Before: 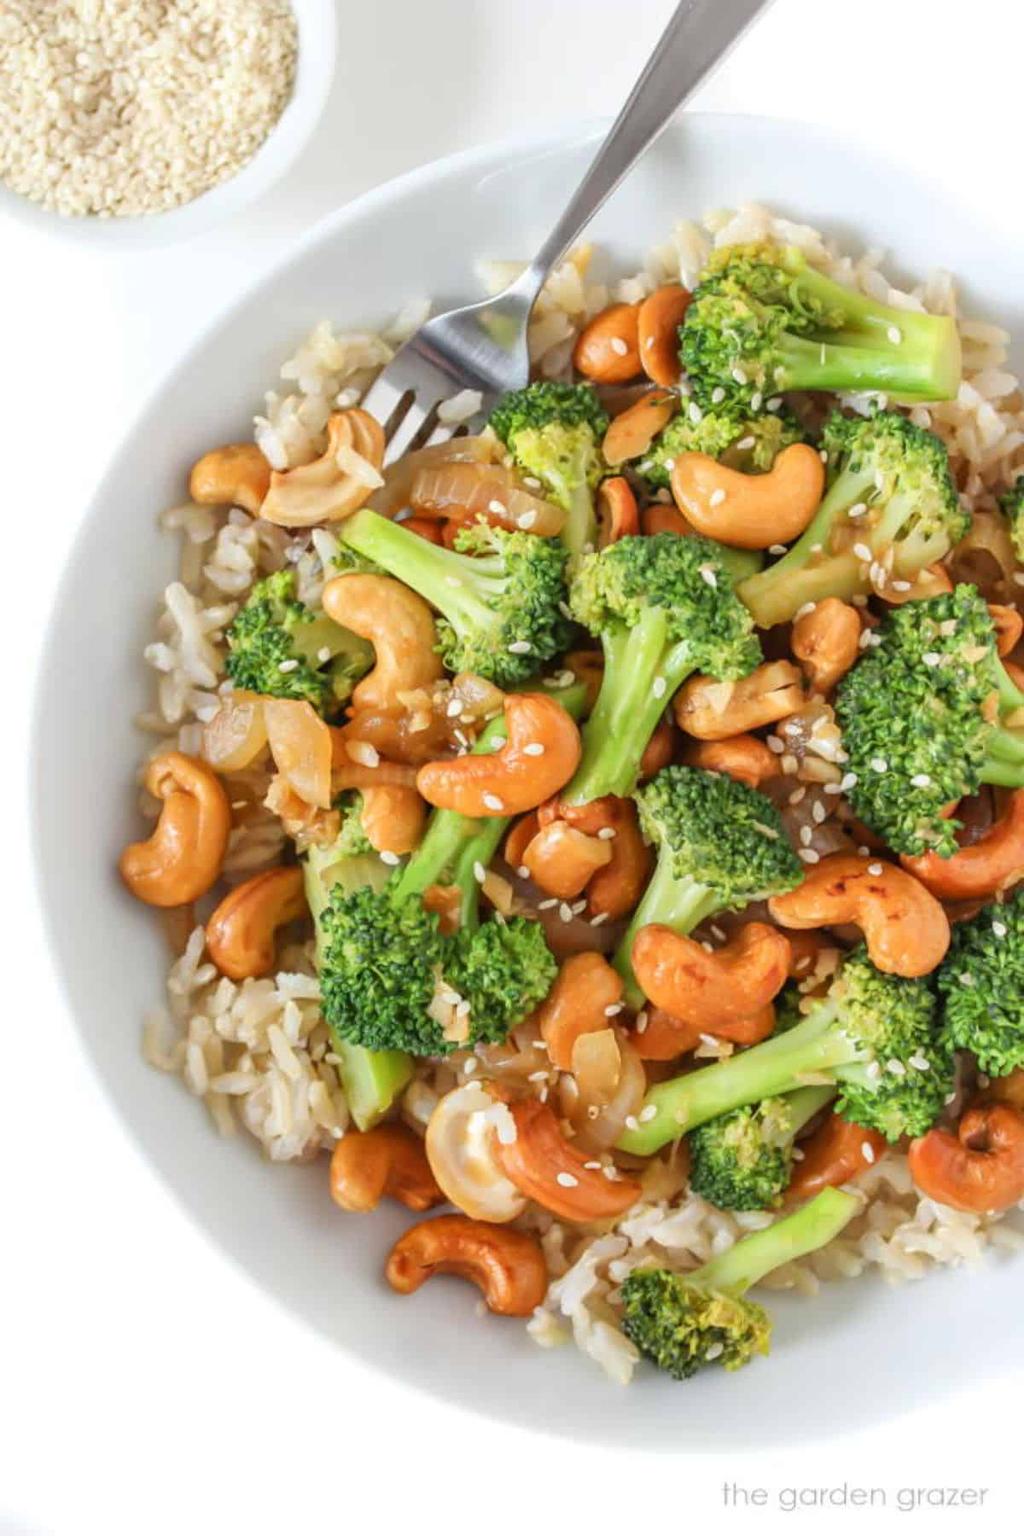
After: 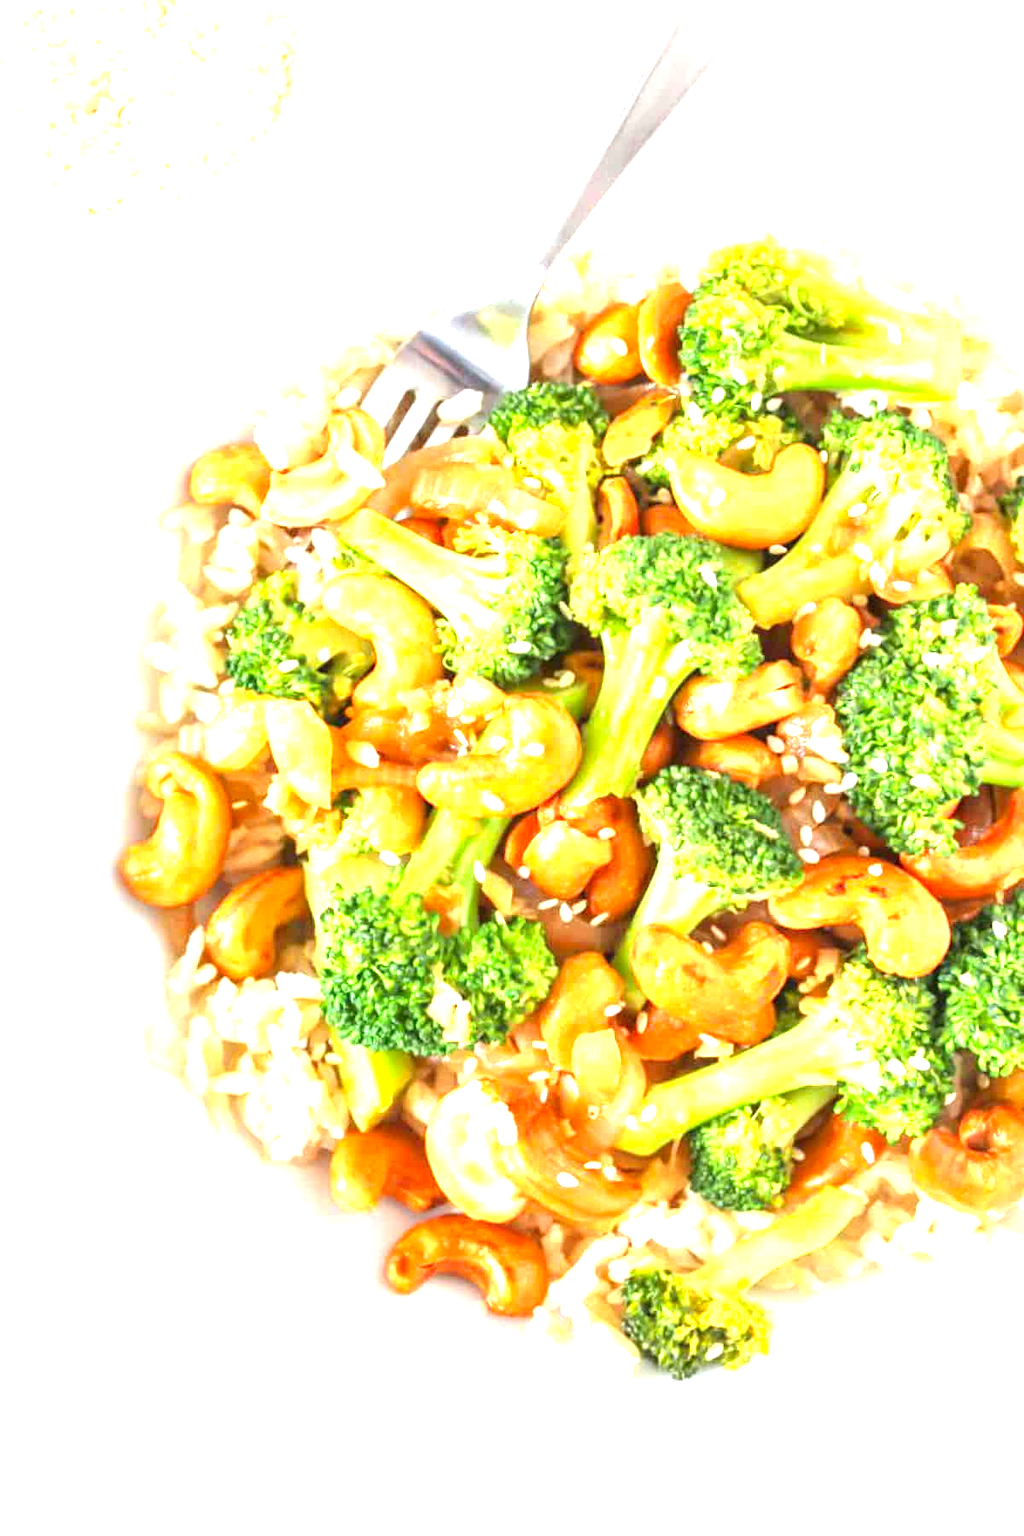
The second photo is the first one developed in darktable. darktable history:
contrast brightness saturation: contrast 0.04, saturation 0.156
exposure: black level correction 0, exposure 1.896 EV, compensate highlight preservation false
